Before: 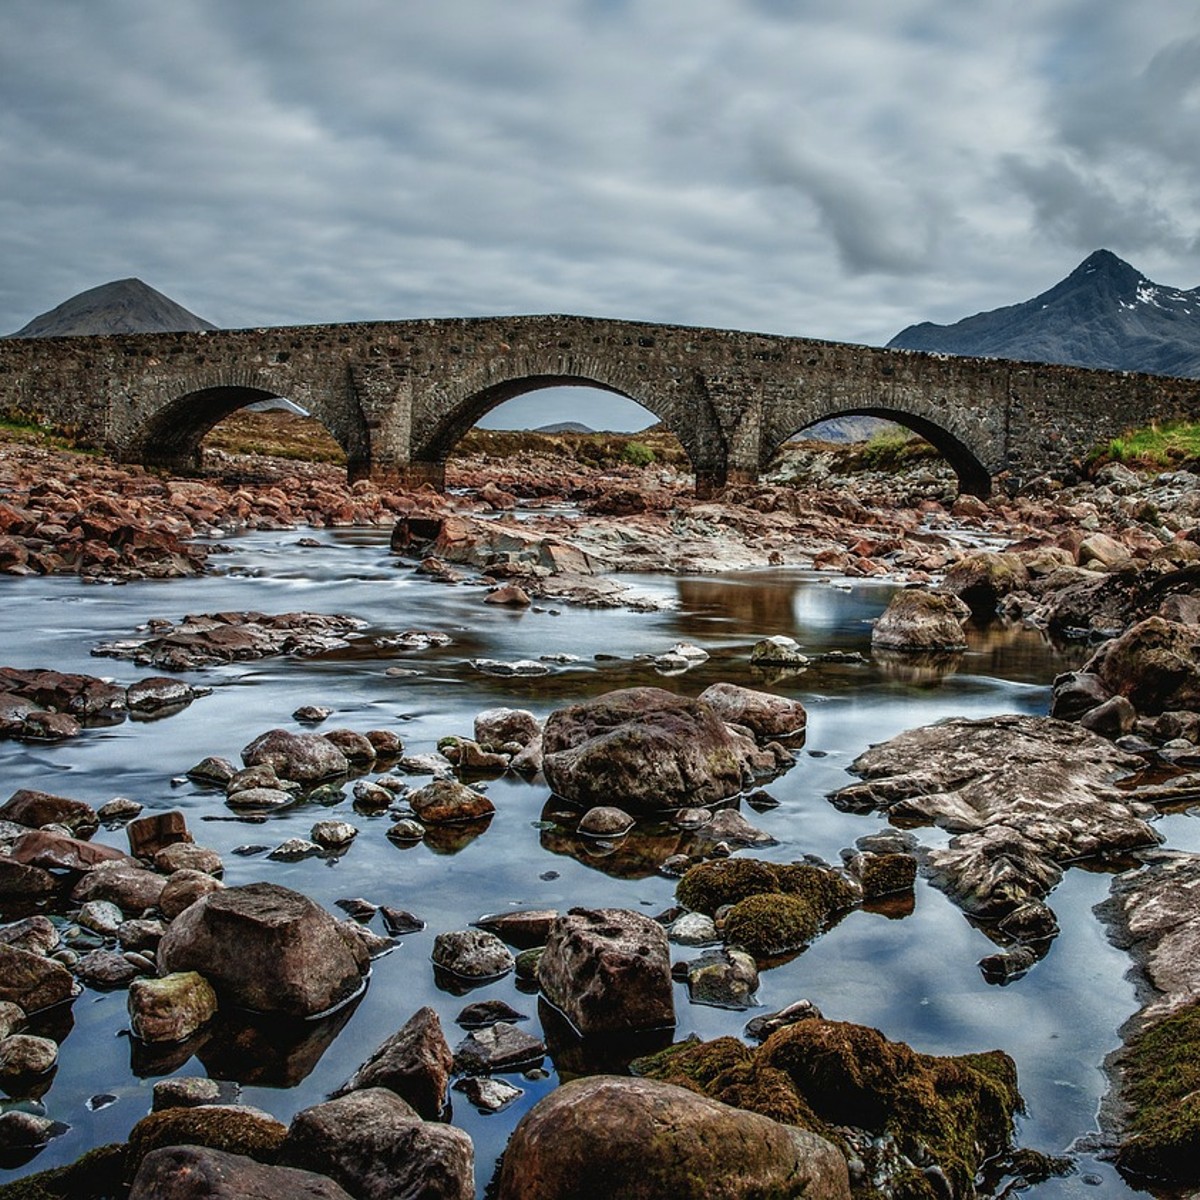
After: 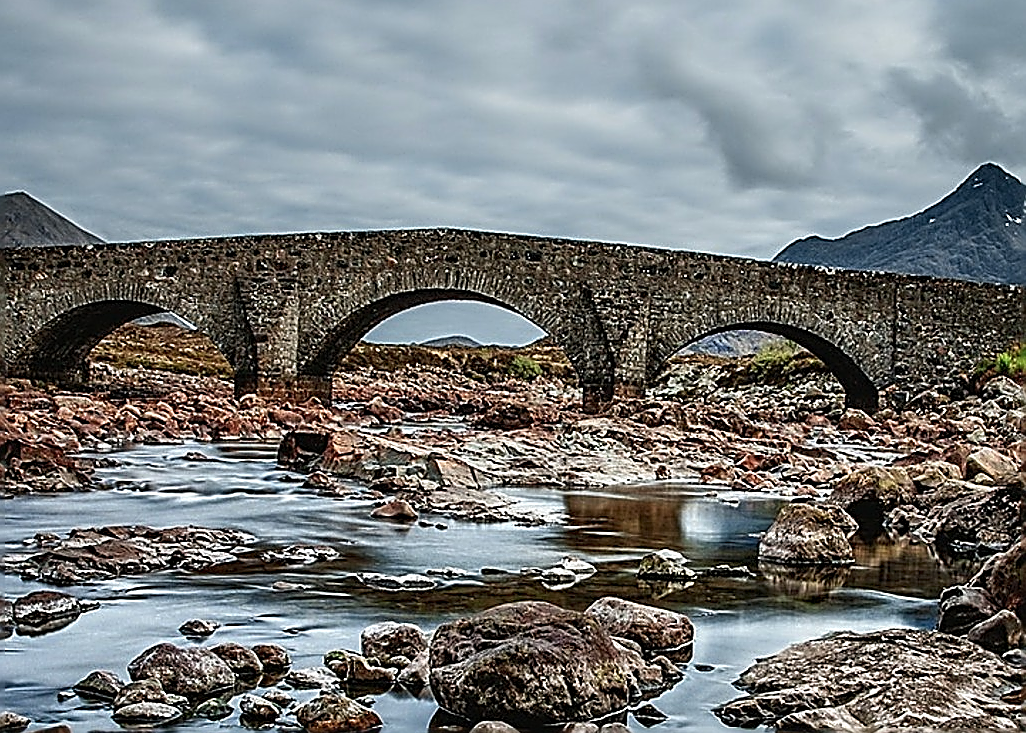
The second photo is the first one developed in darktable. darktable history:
crop and rotate: left 9.459%, top 7.208%, right 5.007%, bottom 31.635%
sharpen: amount 1.991
